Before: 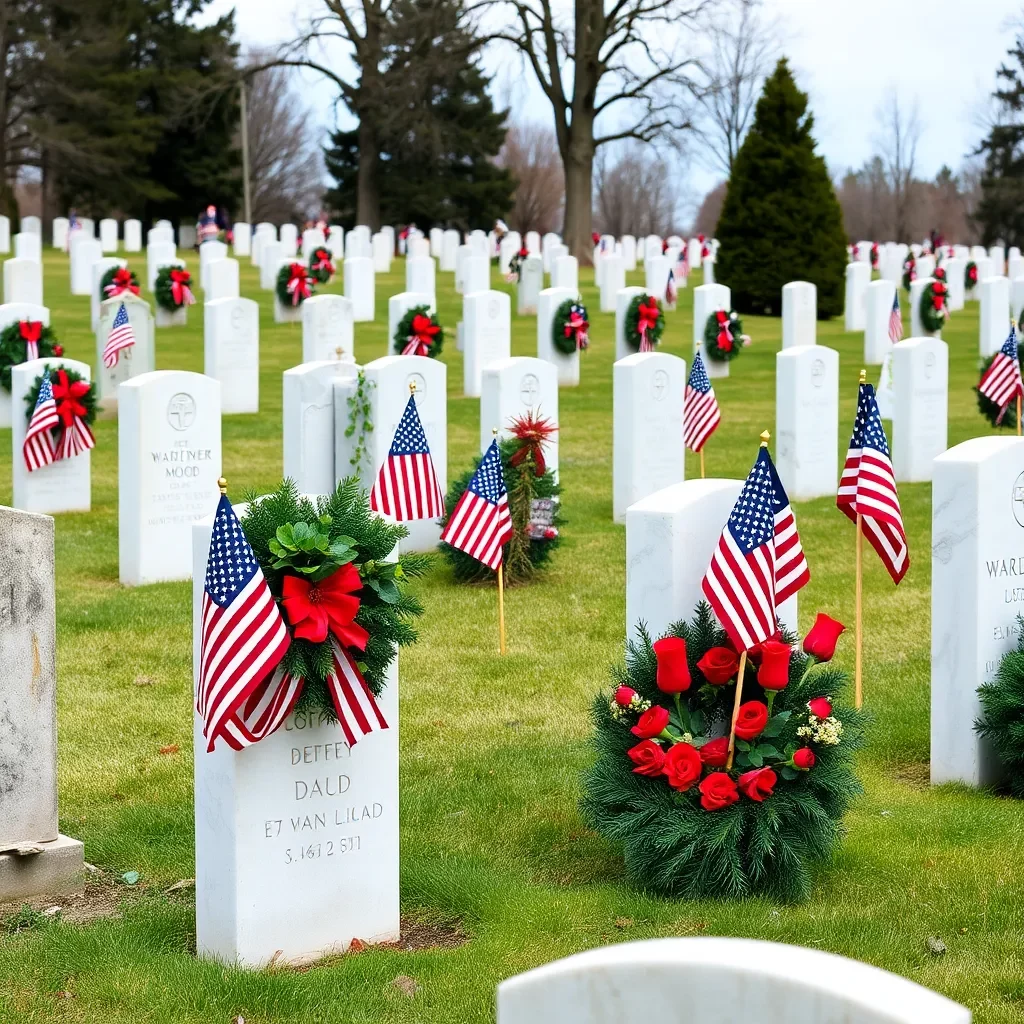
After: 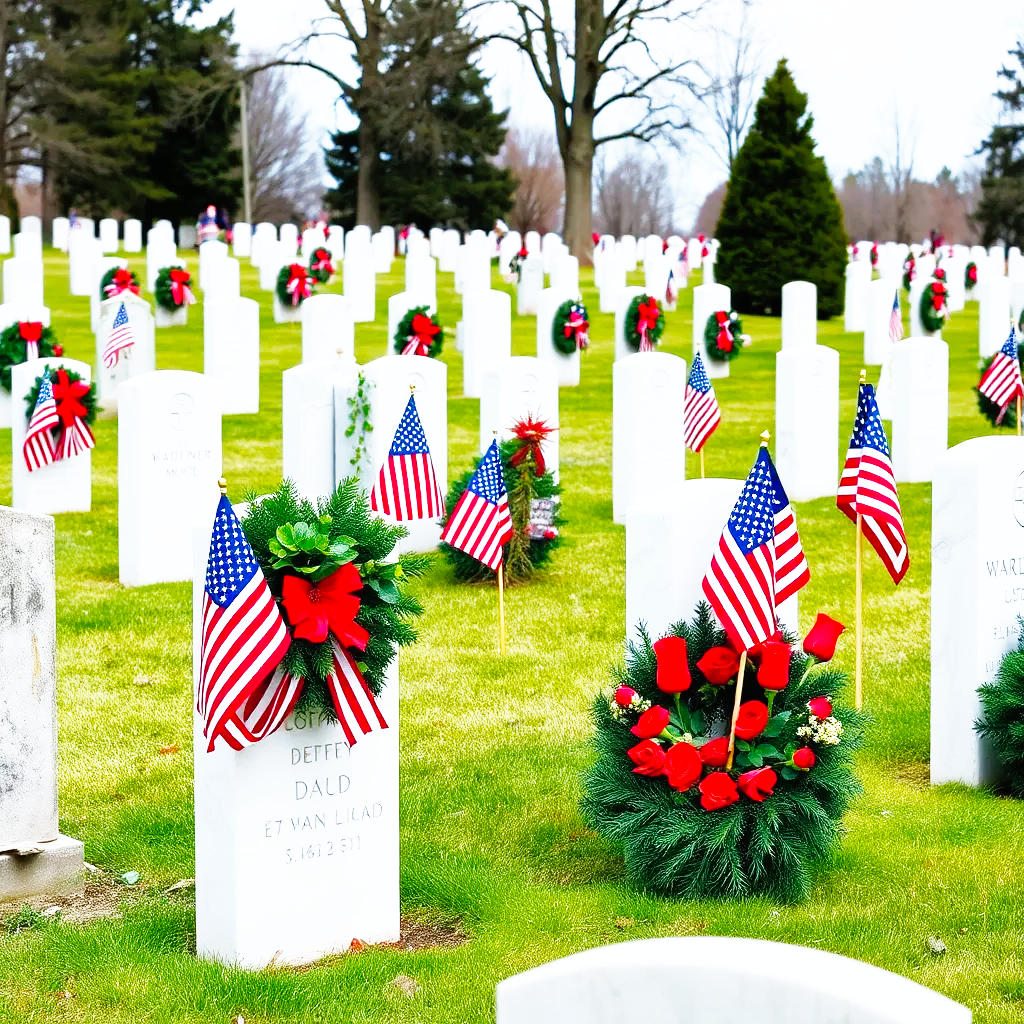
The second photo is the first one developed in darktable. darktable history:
base curve: curves: ch0 [(0, 0) (0.007, 0.004) (0.027, 0.03) (0.046, 0.07) (0.207, 0.54) (0.442, 0.872) (0.673, 0.972) (1, 1)], preserve colors none
shadows and highlights: on, module defaults
white balance: red 0.967, blue 1.049
